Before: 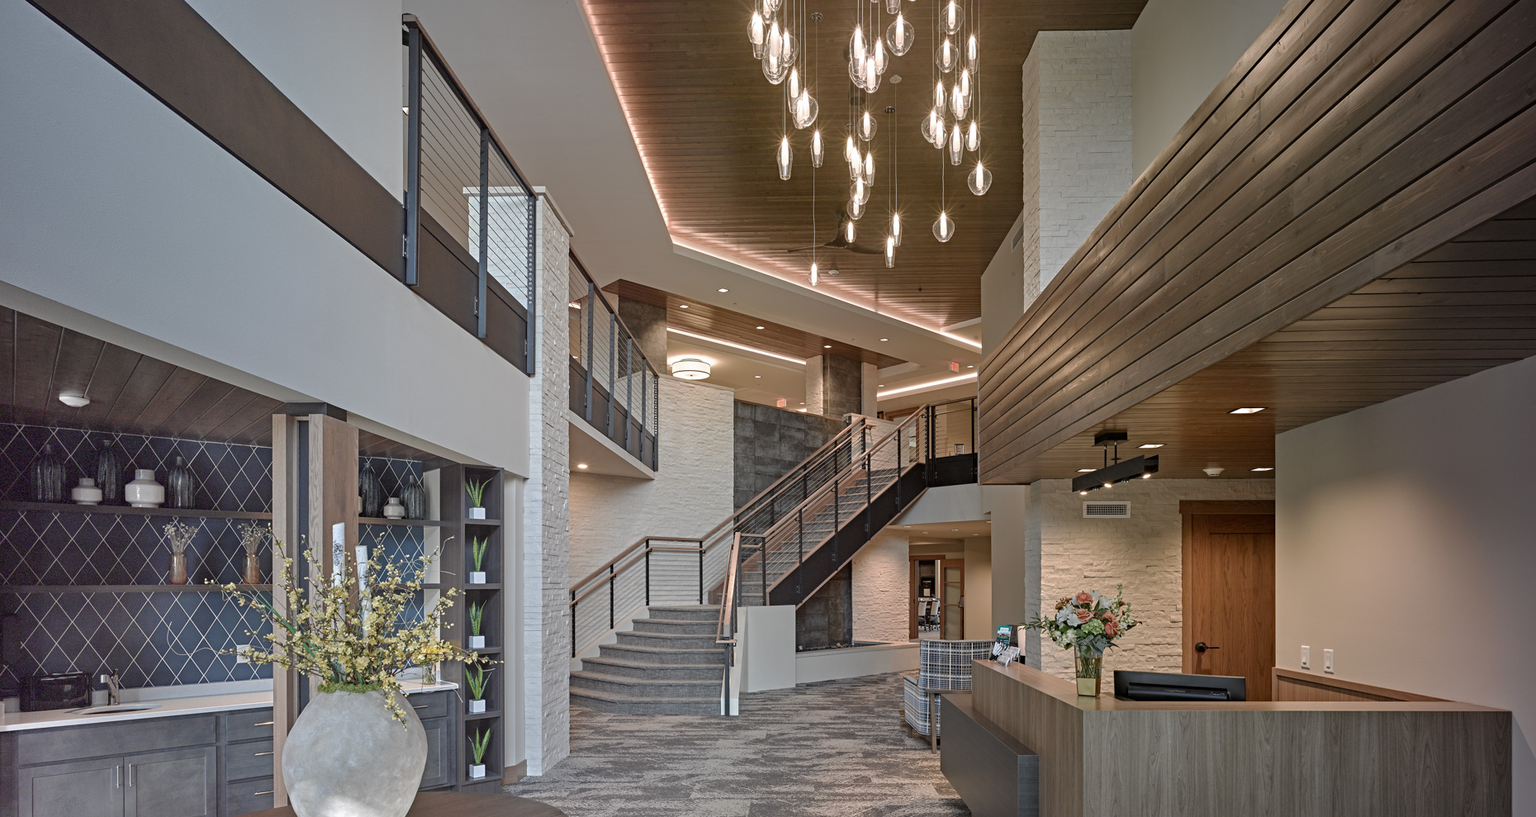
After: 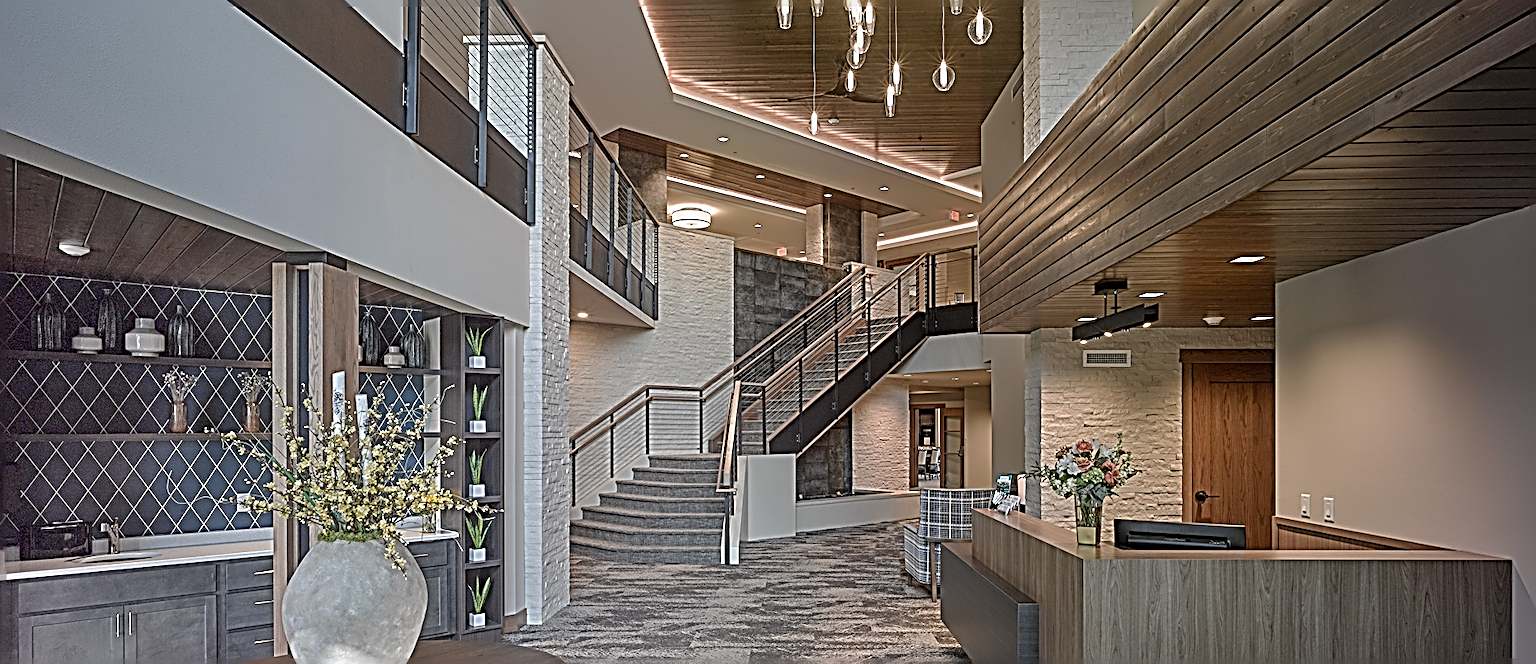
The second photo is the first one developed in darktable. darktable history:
sharpen: radius 3.158, amount 1.731
local contrast: detail 110%
crop and rotate: top 18.507%
